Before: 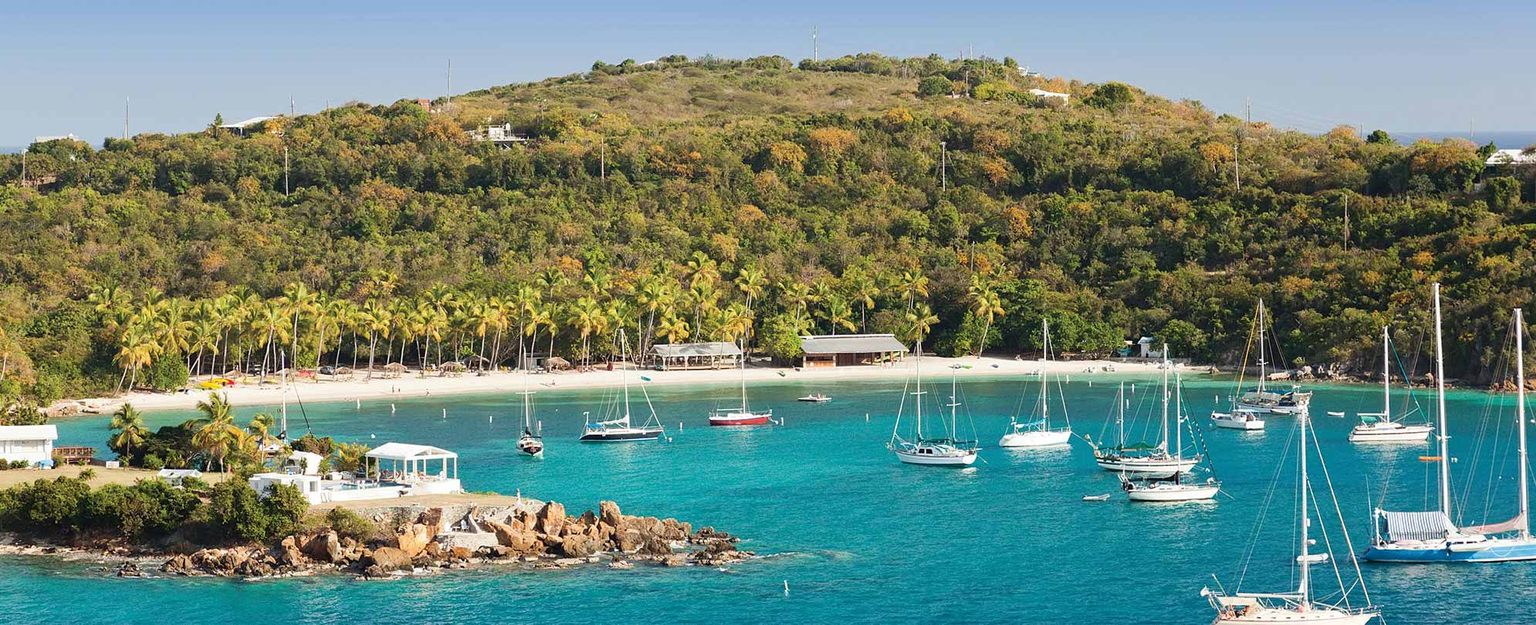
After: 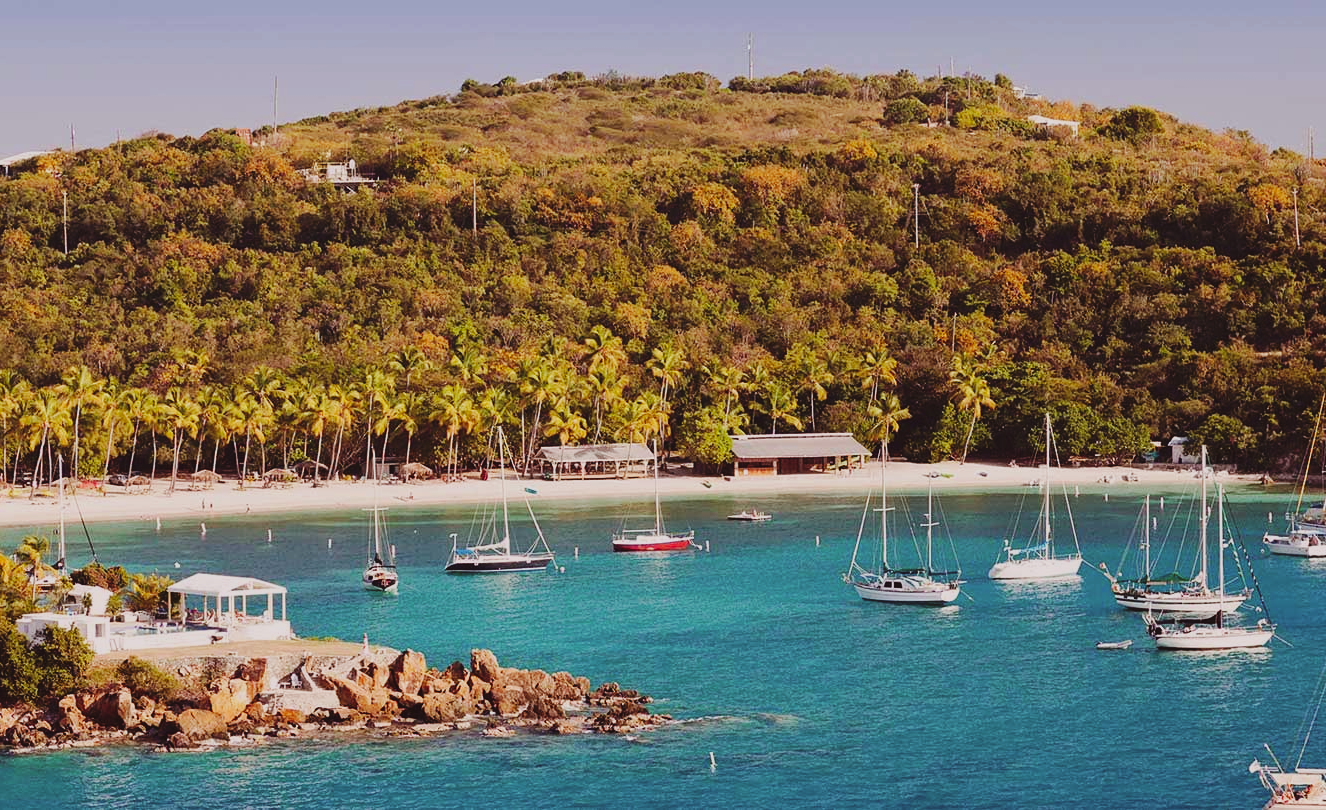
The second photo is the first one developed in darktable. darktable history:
rgb levels: mode RGB, independent channels, levels [[0, 0.474, 1], [0, 0.5, 1], [0, 0.5, 1]]
base curve: curves: ch0 [(0, 0) (0.036, 0.025) (0.121, 0.166) (0.206, 0.329) (0.605, 0.79) (1, 1)], preserve colors none
tone equalizer: on, module defaults
exposure: black level correction -0.016, exposure -1.018 EV, compensate highlight preservation false
crop: left 15.419%, right 17.914%
